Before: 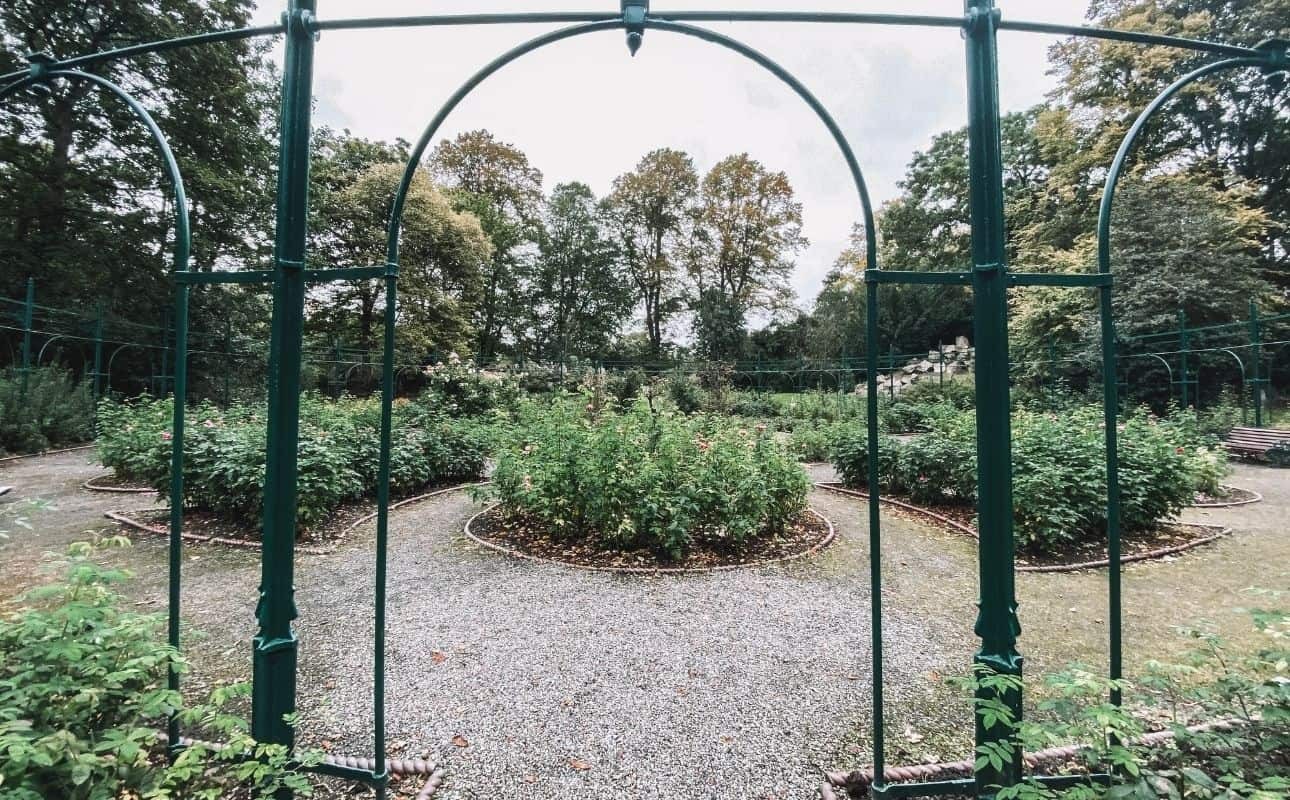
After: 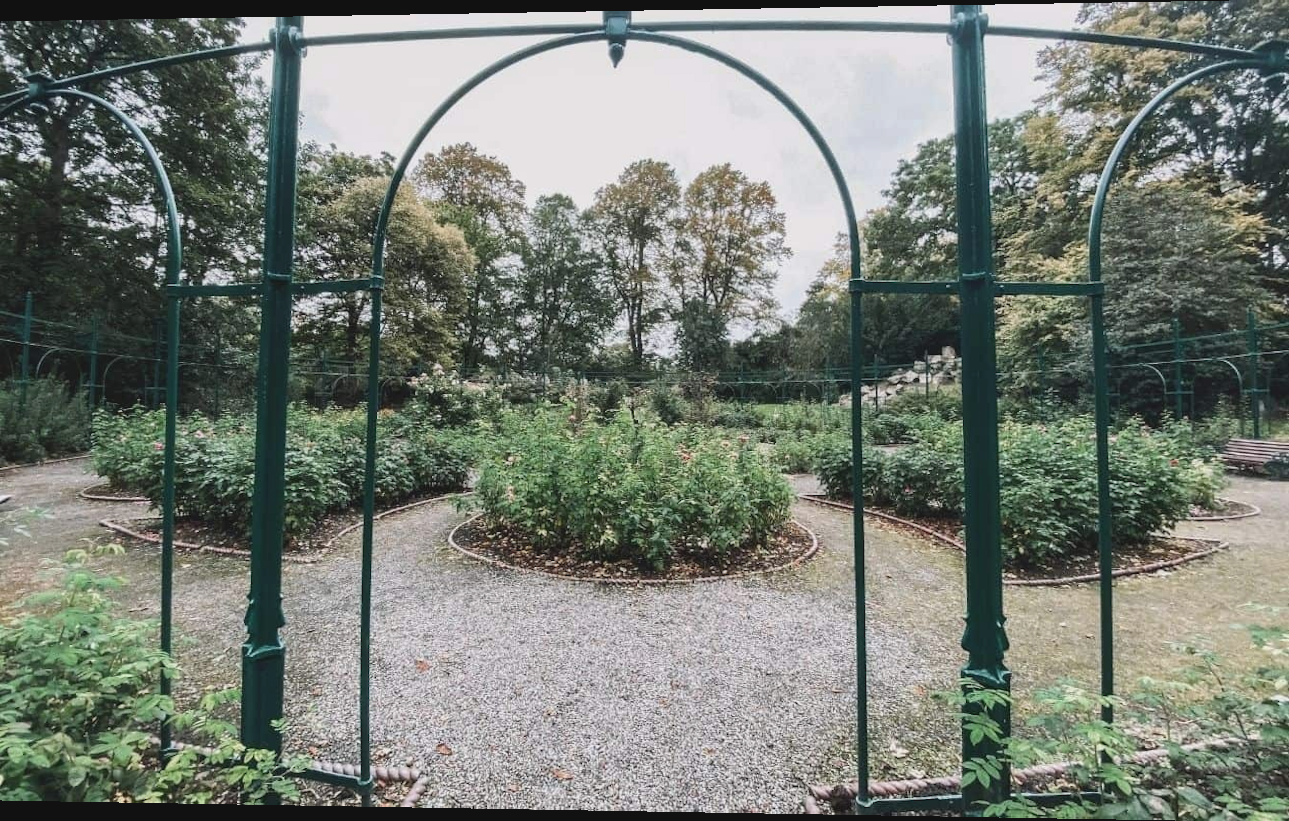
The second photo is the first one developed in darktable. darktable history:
rotate and perspective: lens shift (horizontal) -0.055, automatic cropping off
contrast brightness saturation: contrast -0.1, saturation -0.1
